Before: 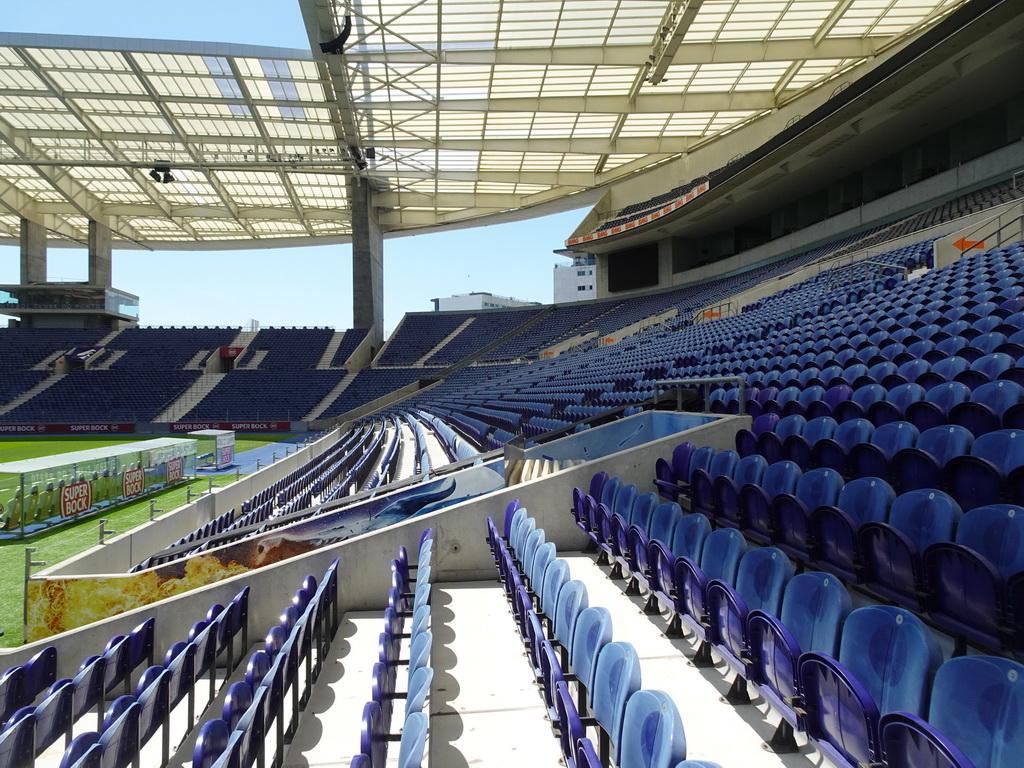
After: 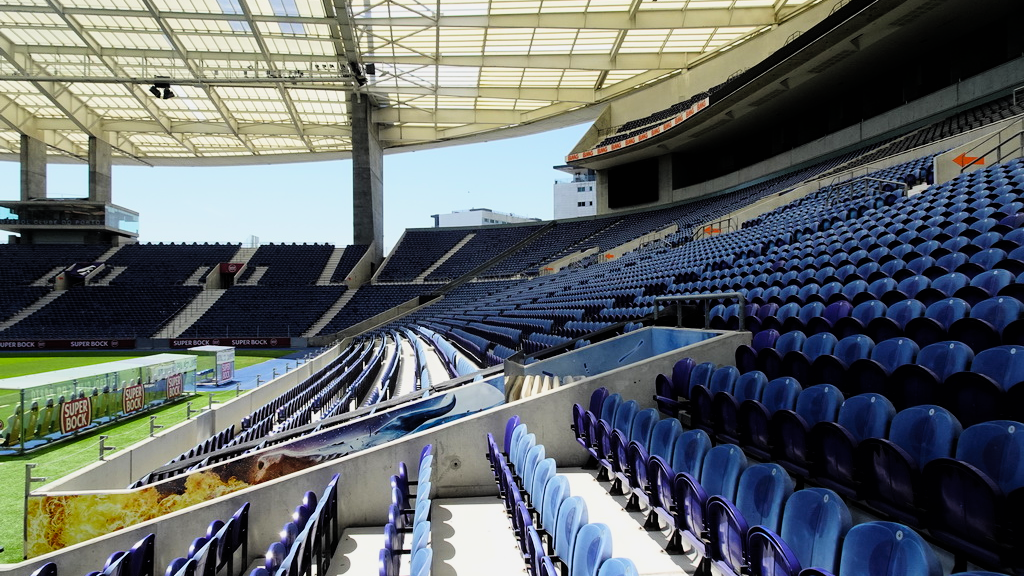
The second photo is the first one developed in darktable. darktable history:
crop: top 11.022%, bottom 13.924%
filmic rgb: black relative exposure -16 EV, white relative exposure 6.27 EV, hardness 5.07, contrast 1.356
contrast brightness saturation: contrast 0.072, brightness 0.071, saturation 0.183
